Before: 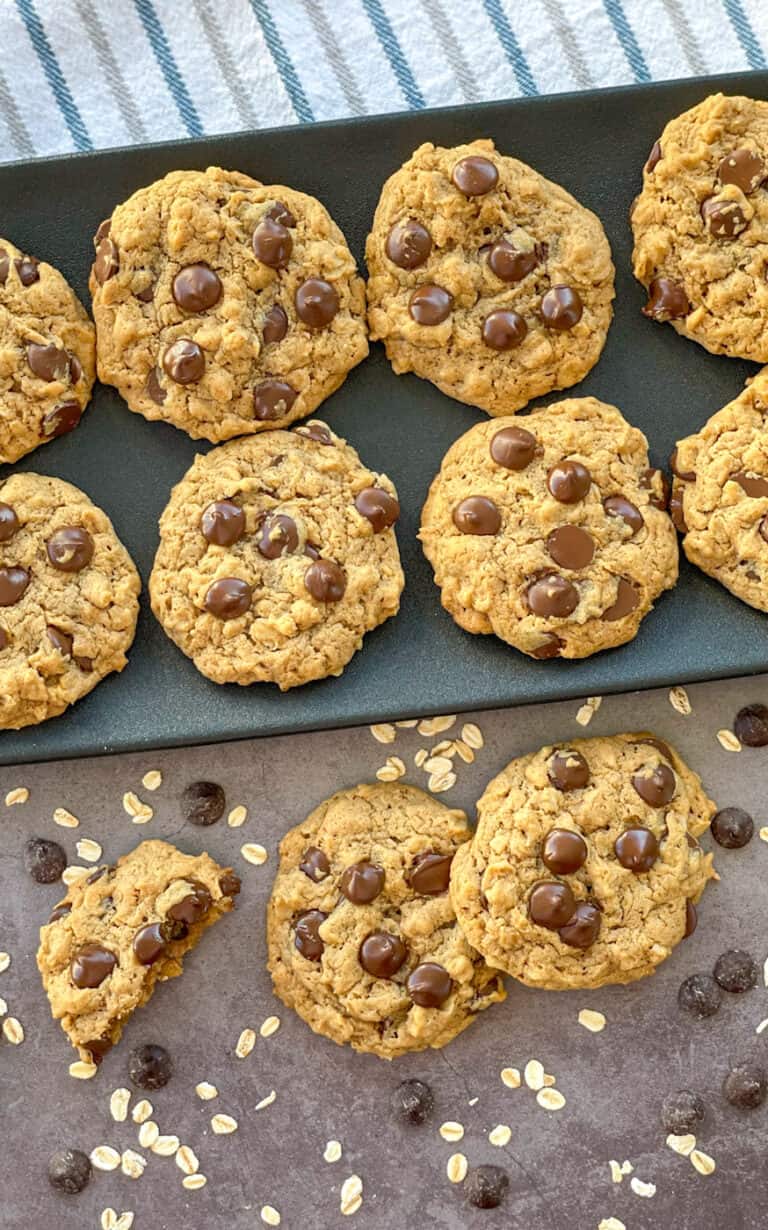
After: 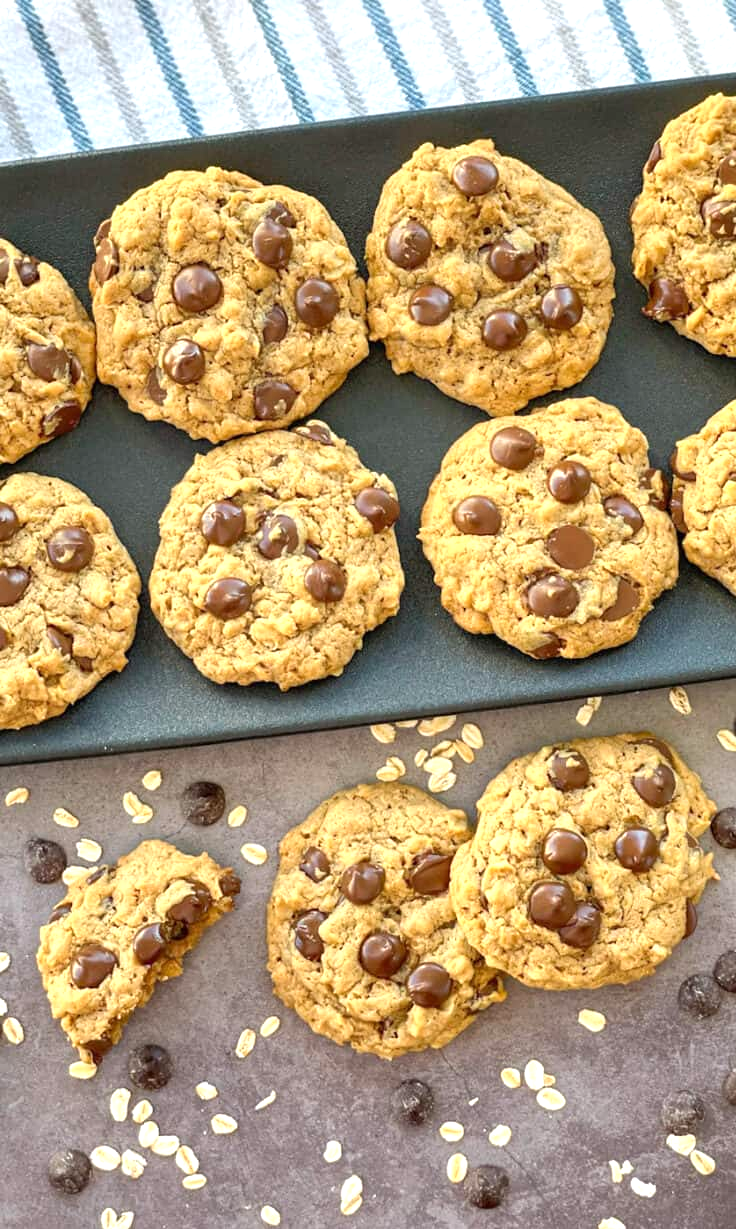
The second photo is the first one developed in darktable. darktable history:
crop: right 4.126%, bottom 0.031%
exposure: exposure 0.485 EV, compensate highlight preservation false
